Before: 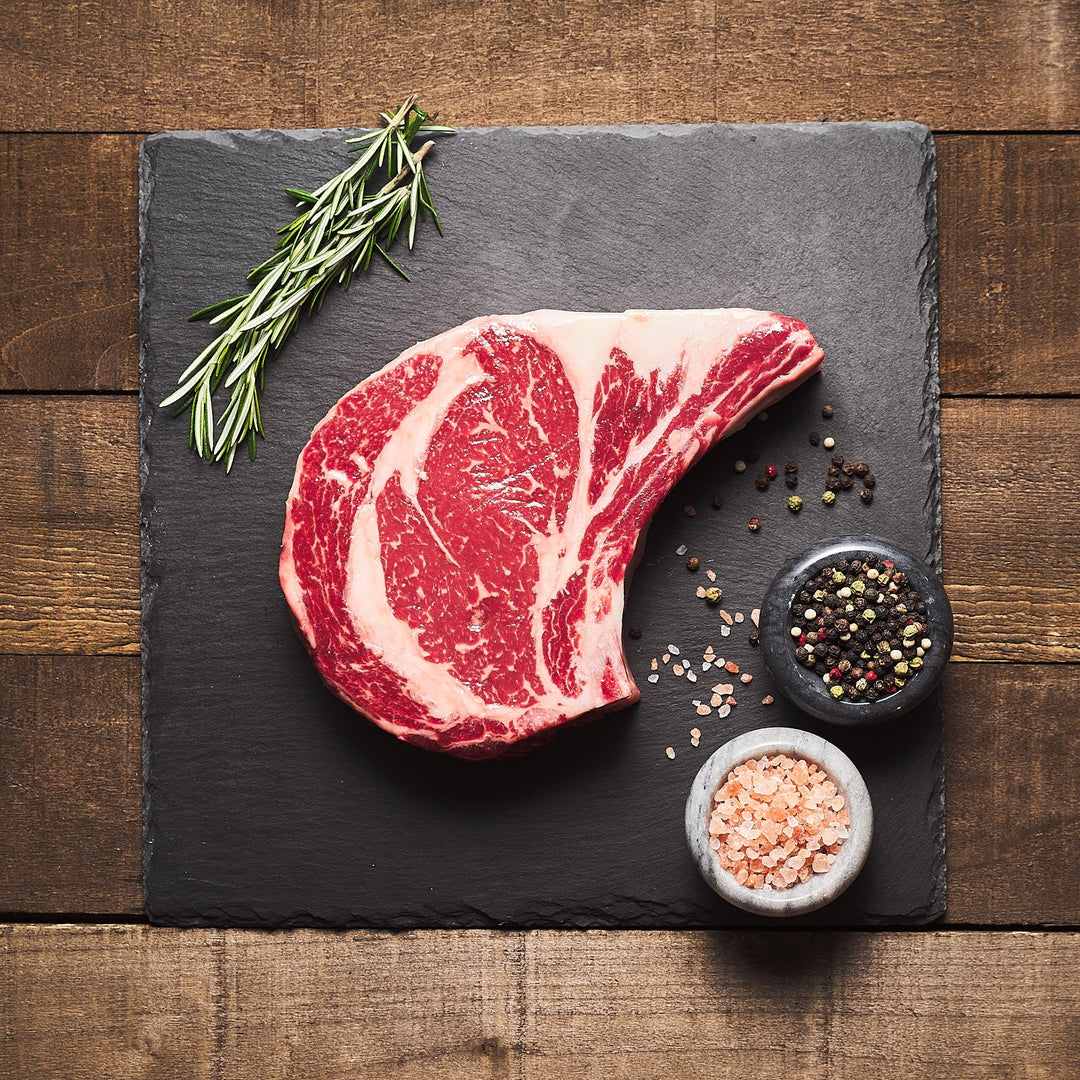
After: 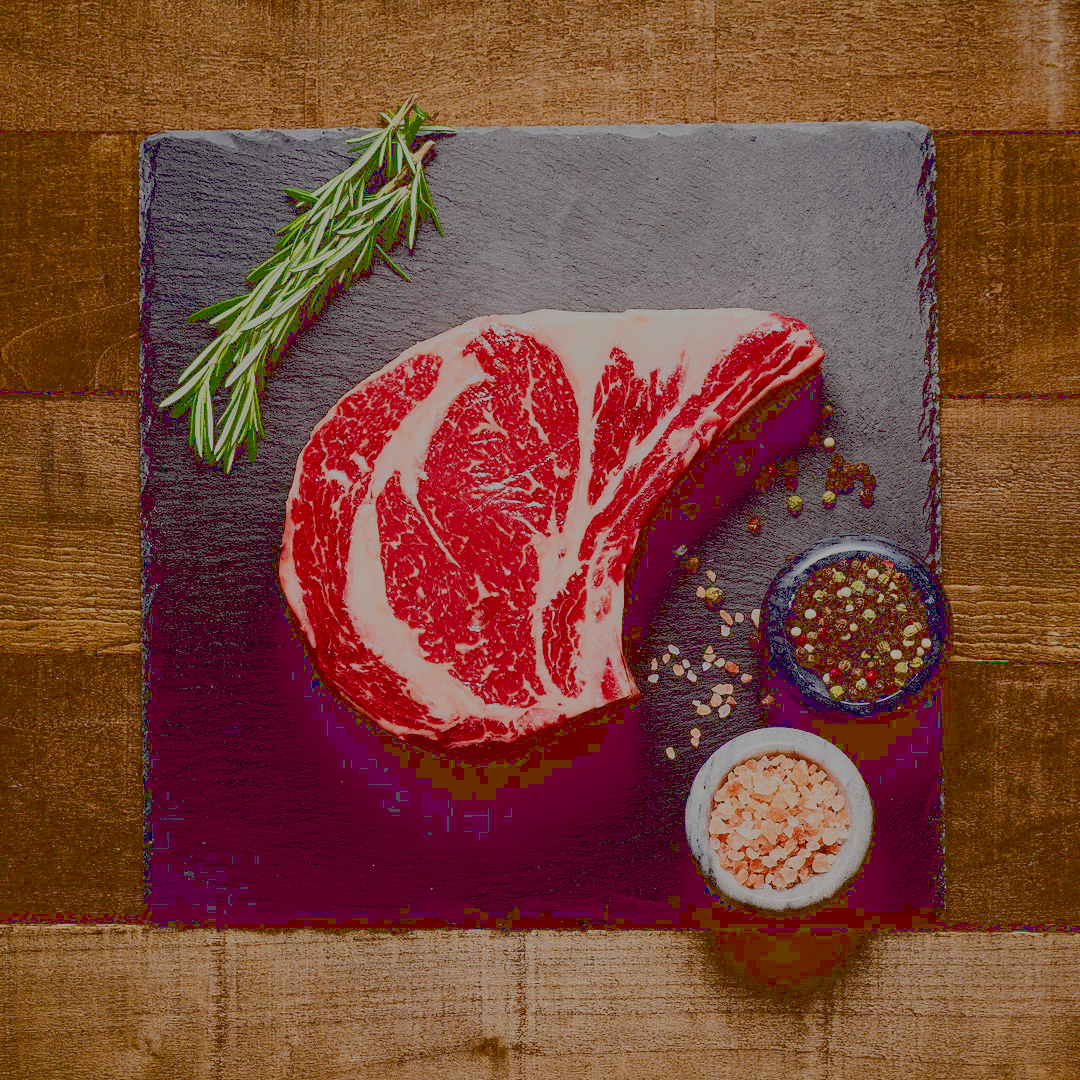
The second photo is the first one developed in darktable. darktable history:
white balance: red 1, blue 1
exposure: black level correction 0.047, exposure 0.013 EV, compensate highlight preservation false
filmic rgb: black relative exposure -16 EV, white relative exposure 8 EV, threshold 3 EV, hardness 4.17, latitude 50%, contrast 0.5, color science v5 (2021), contrast in shadows safe, contrast in highlights safe, enable highlight reconstruction true
